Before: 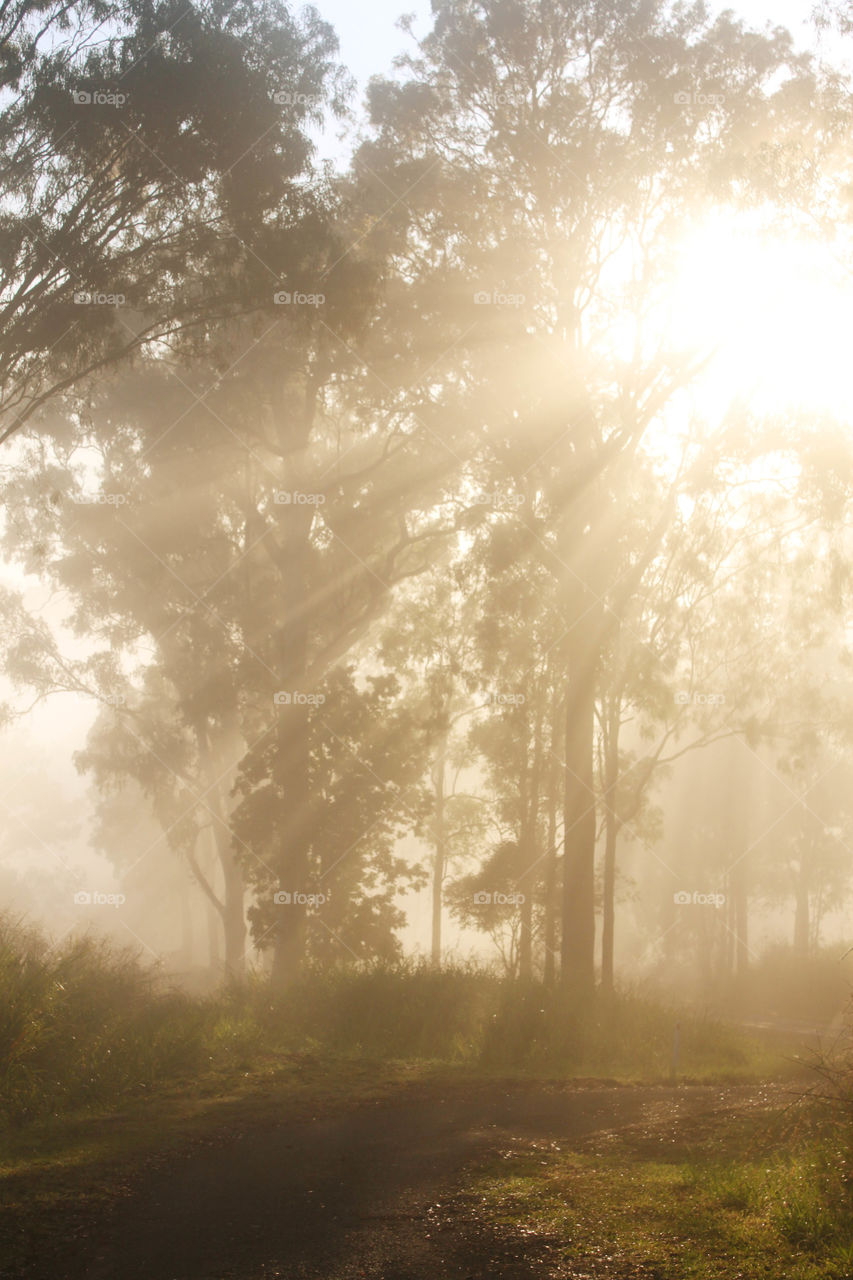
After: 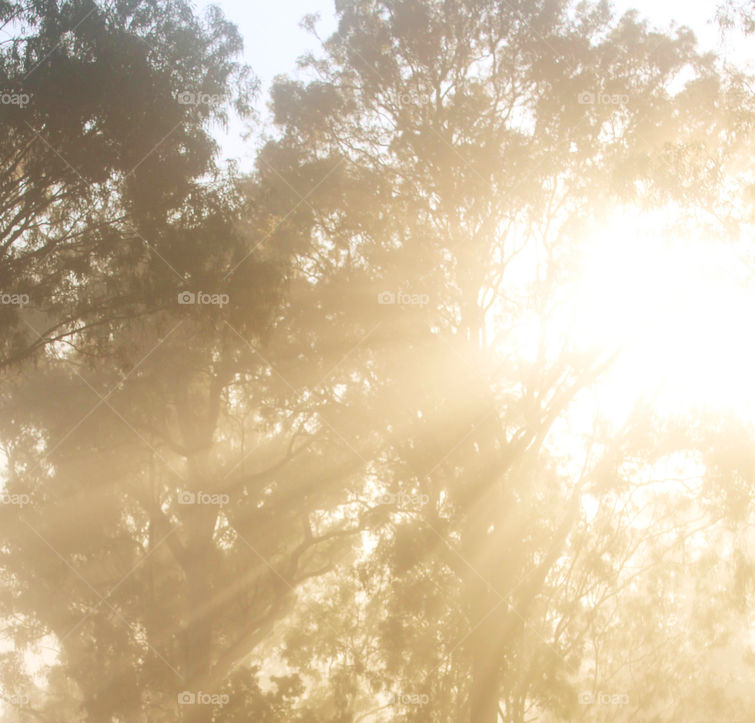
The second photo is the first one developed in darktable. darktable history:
crop and rotate: left 11.449%, bottom 43.483%
velvia: on, module defaults
